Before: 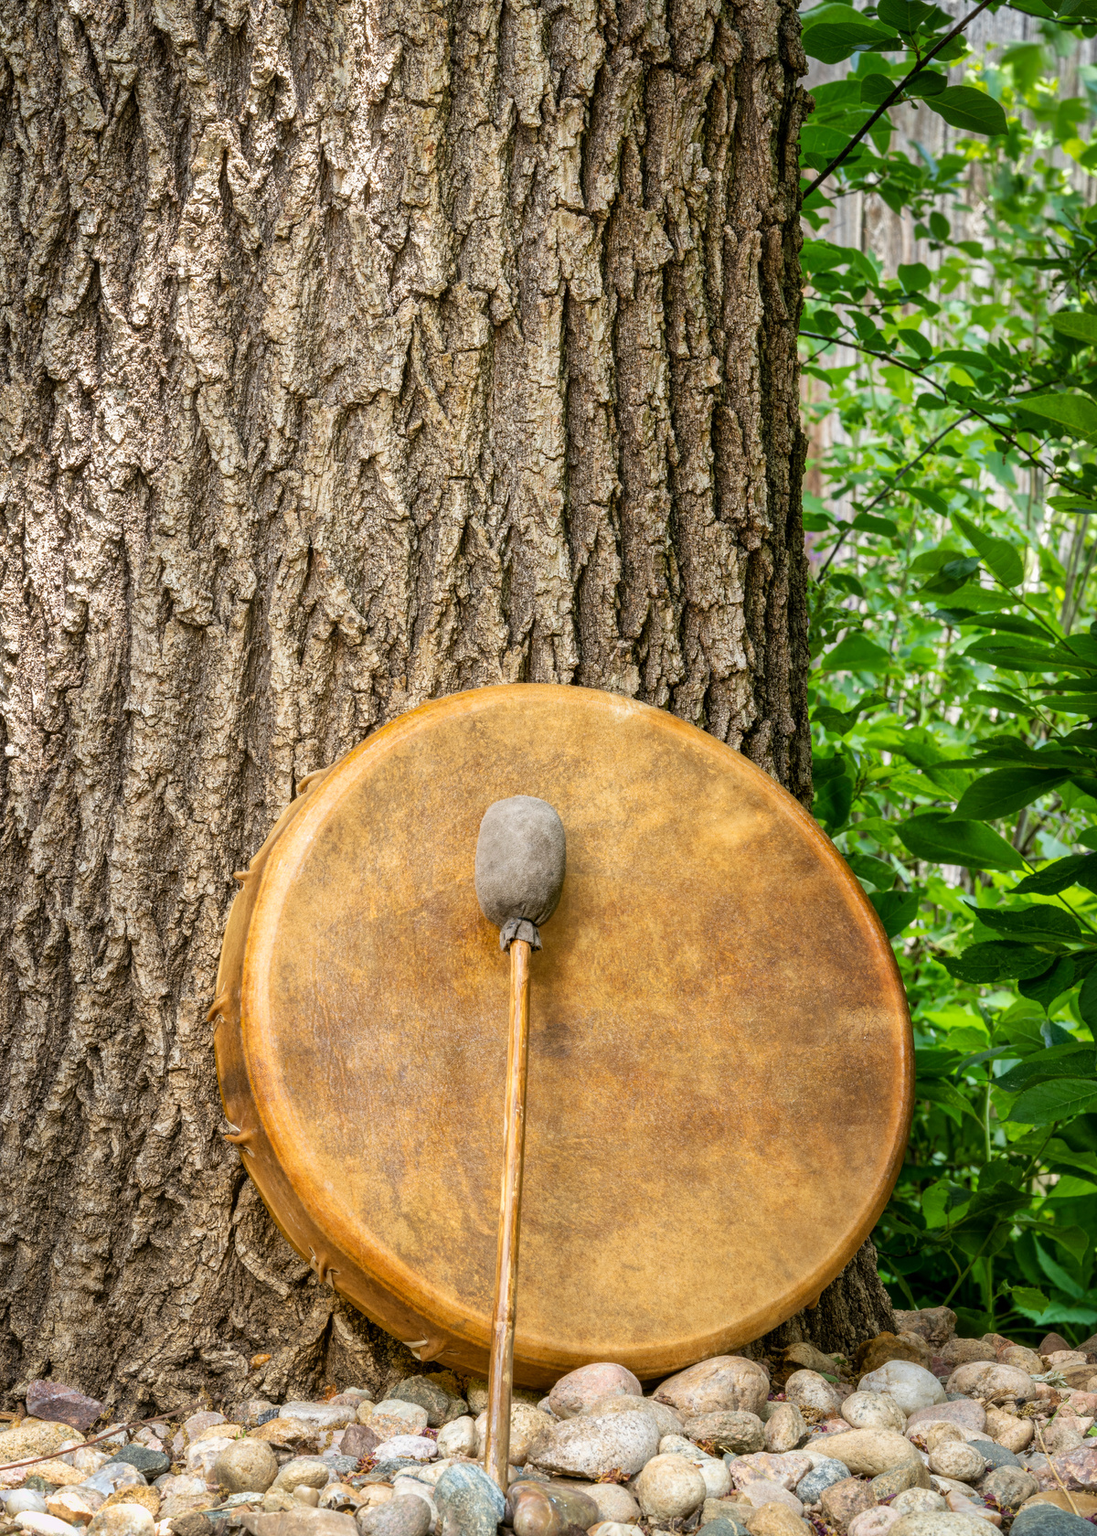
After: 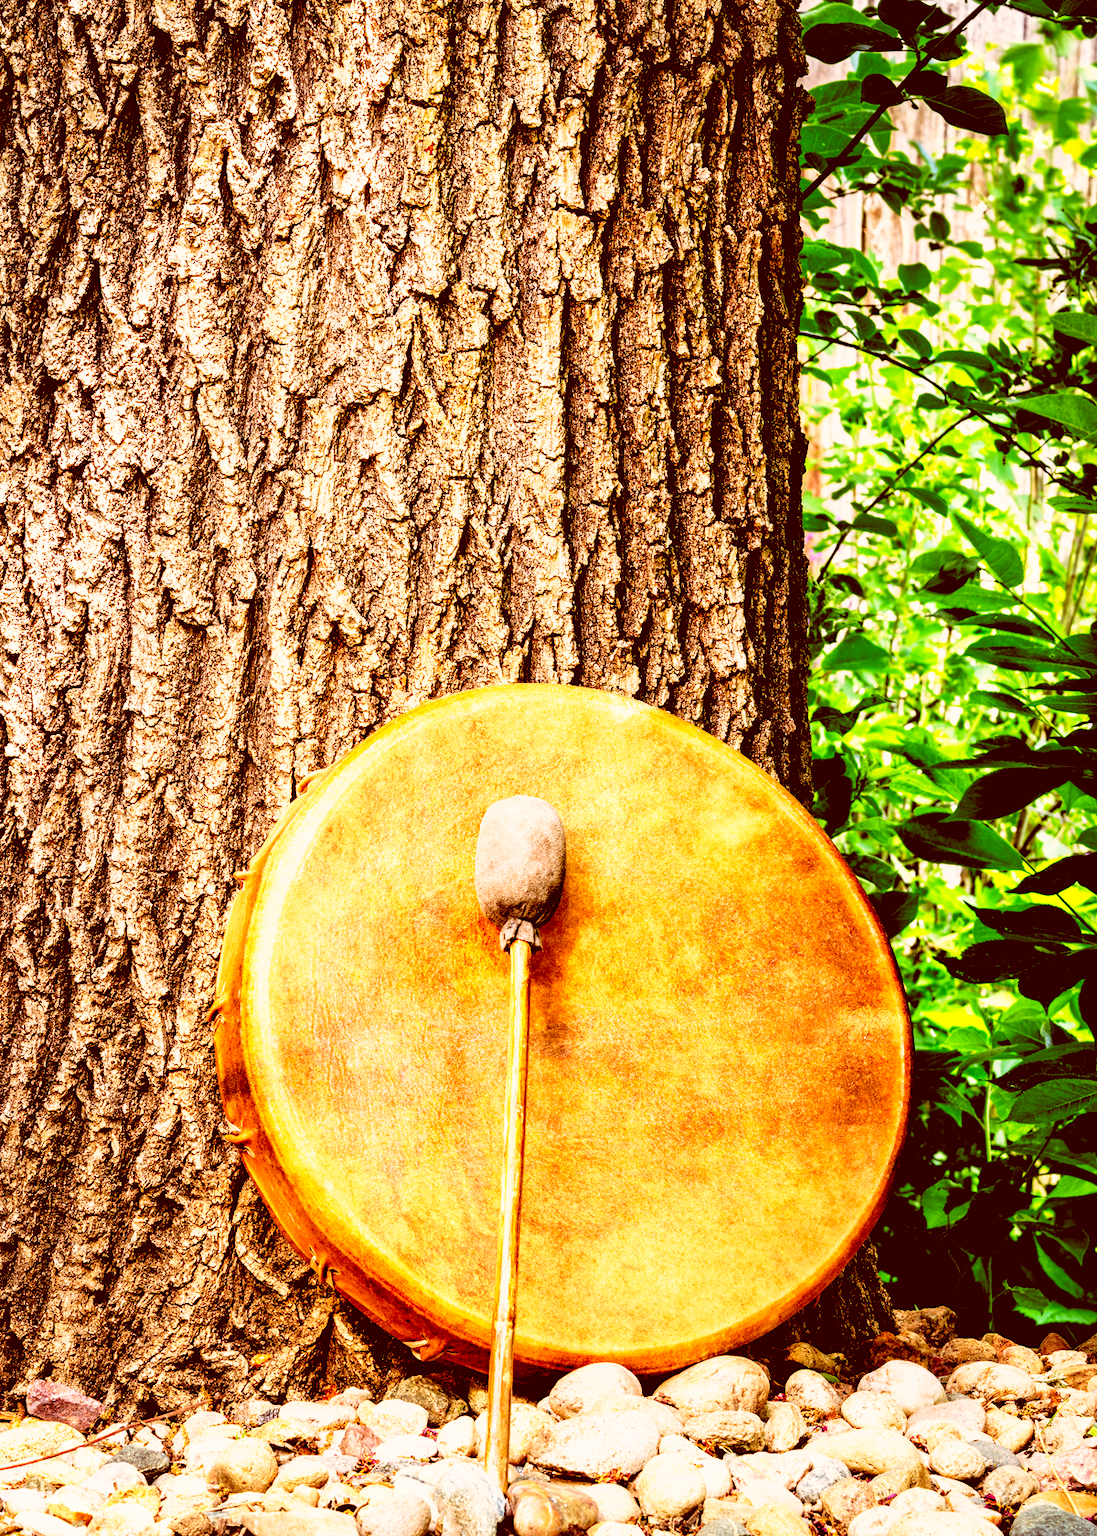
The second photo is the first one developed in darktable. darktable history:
tone curve: curves: ch0 [(0, 0) (0.003, 0.003) (0.011, 0.006) (0.025, 0.01) (0.044, 0.015) (0.069, 0.02) (0.1, 0.027) (0.136, 0.036) (0.177, 0.05) (0.224, 0.07) (0.277, 0.12) (0.335, 0.208) (0.399, 0.334) (0.468, 0.473) (0.543, 0.636) (0.623, 0.795) (0.709, 0.907) (0.801, 0.97) (0.898, 0.989) (1, 1)], preserve colors none
levels: levels [0.093, 0.434, 0.988]
color correction: highlights a* 9.03, highlights b* 8.71, shadows a* 40, shadows b* 40, saturation 0.8
